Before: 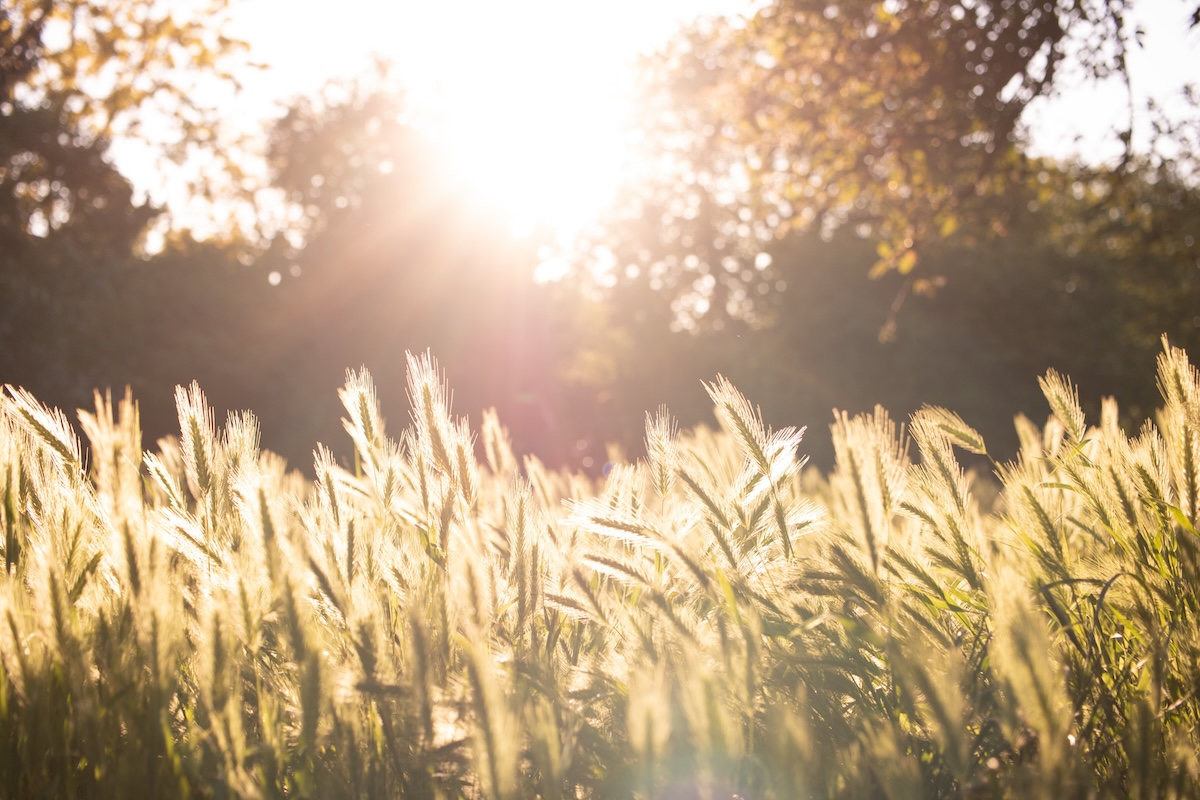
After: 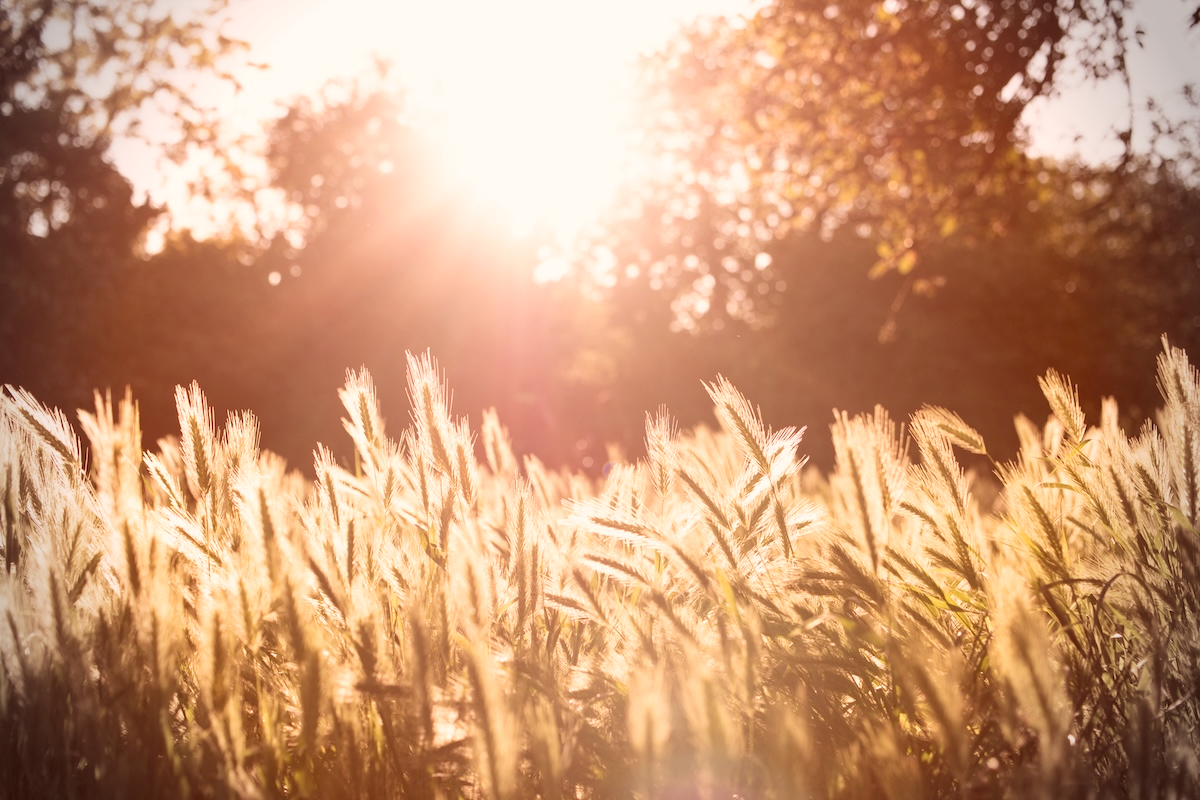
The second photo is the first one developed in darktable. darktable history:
vignetting: fall-off radius 31.48%, brightness -0.472
color correction: highlights a* 9.03, highlights b* 8.71, shadows a* 40, shadows b* 40, saturation 0.8
